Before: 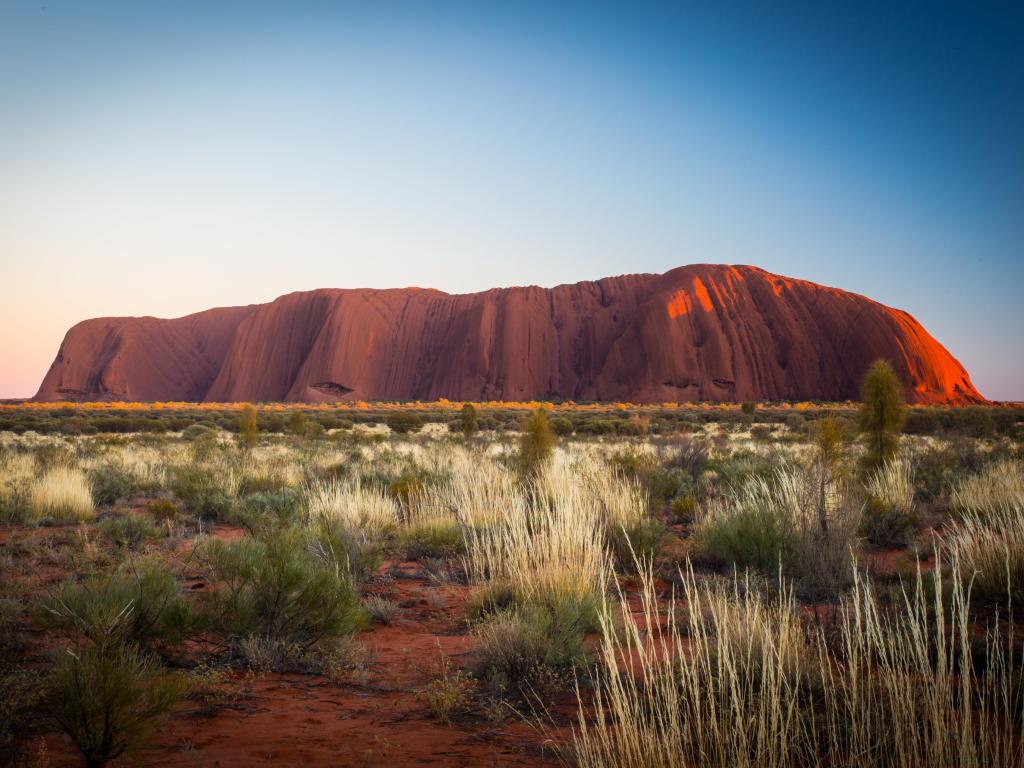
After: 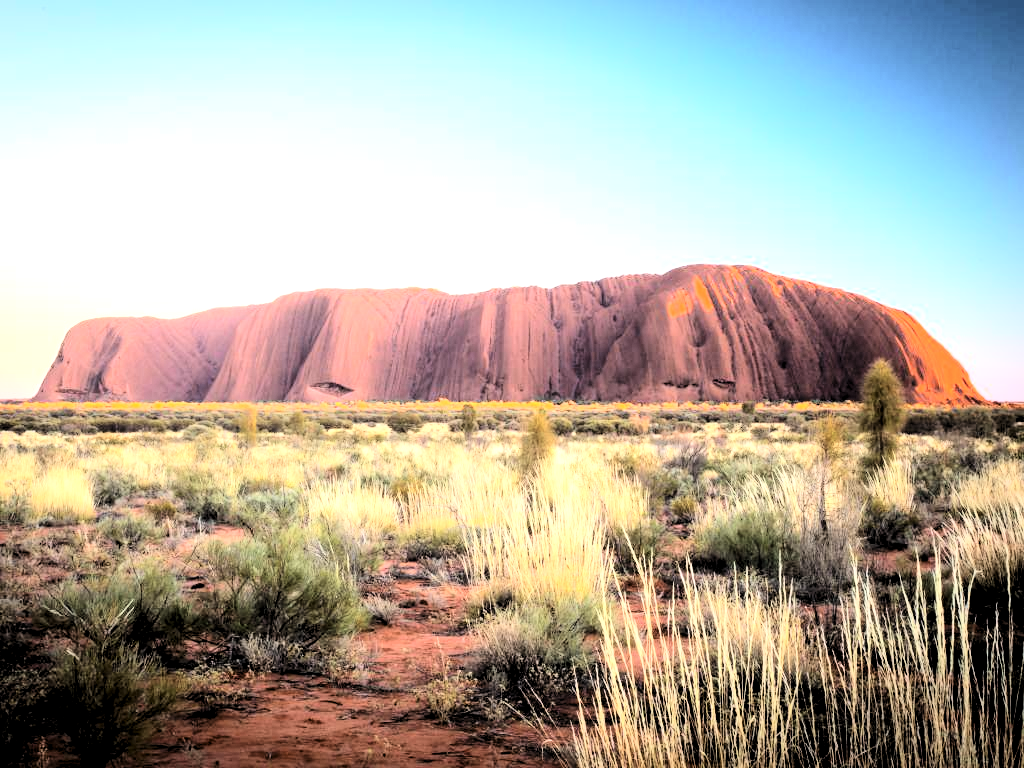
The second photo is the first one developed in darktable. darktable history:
levels: black 0.055%, white 99.96%, levels [0.116, 0.574, 1]
tone curve: curves: ch0 [(0, 0) (0.004, 0) (0.133, 0.071) (0.325, 0.456) (0.832, 0.957) (1, 1)], color space Lab, independent channels, preserve colors none
exposure: black level correction 0, exposure 1.199 EV, compensate highlight preservation false
